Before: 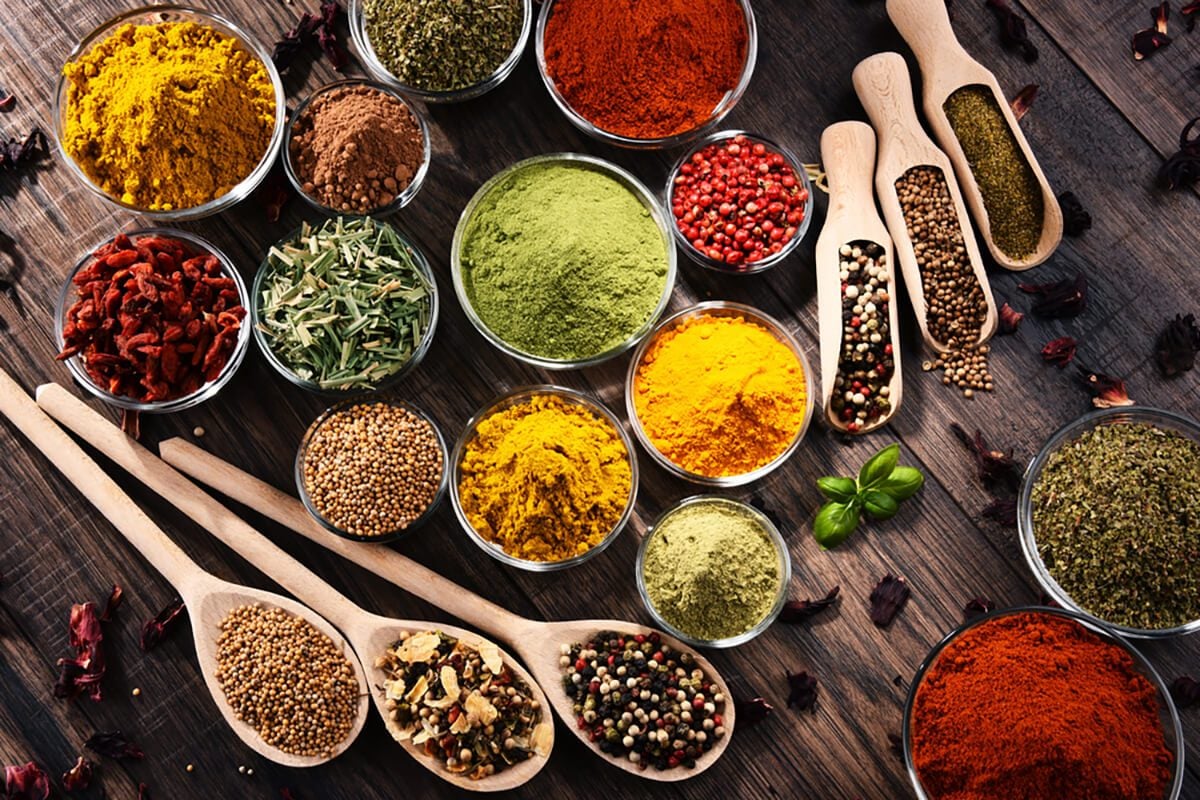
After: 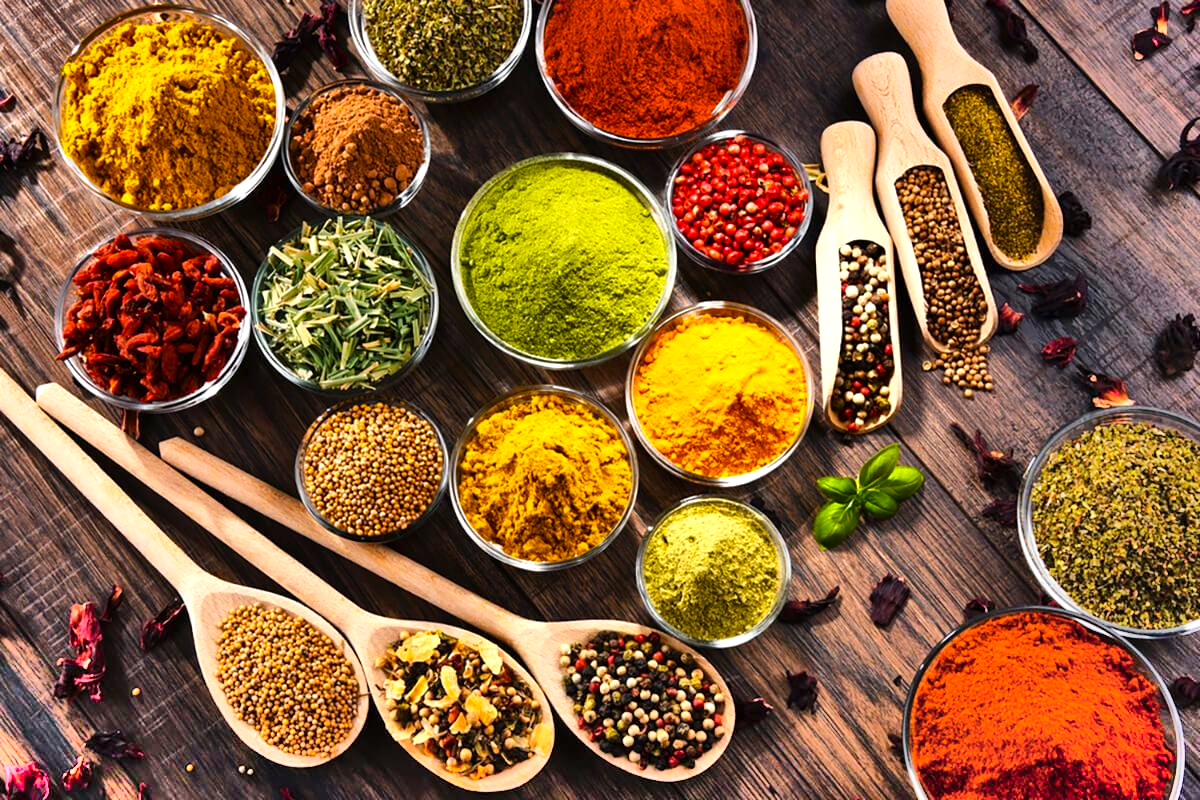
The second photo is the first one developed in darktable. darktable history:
color balance rgb: power › chroma 0.262%, power › hue 60.01°, perceptual saturation grading › global saturation 29.929%, perceptual brilliance grading › global brilliance 12.468%, global vibrance 20%
exposure: compensate exposure bias true, compensate highlight preservation false
shadows and highlights: radius 123.65, shadows 99.99, white point adjustment -2.99, highlights -99.38, soften with gaussian
